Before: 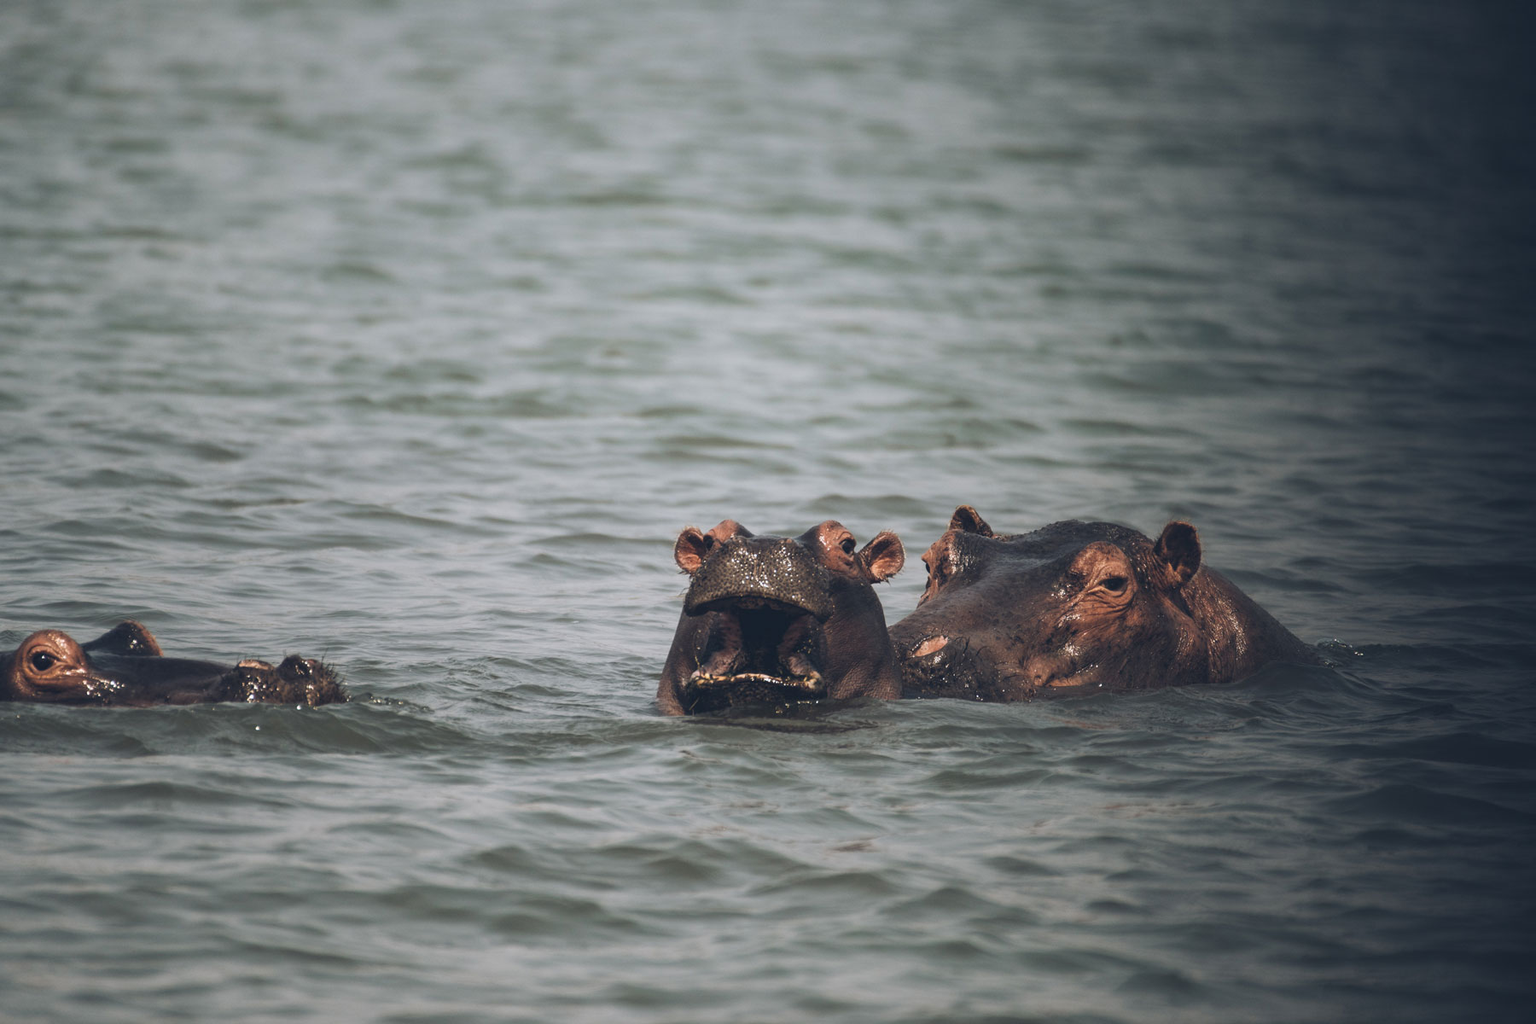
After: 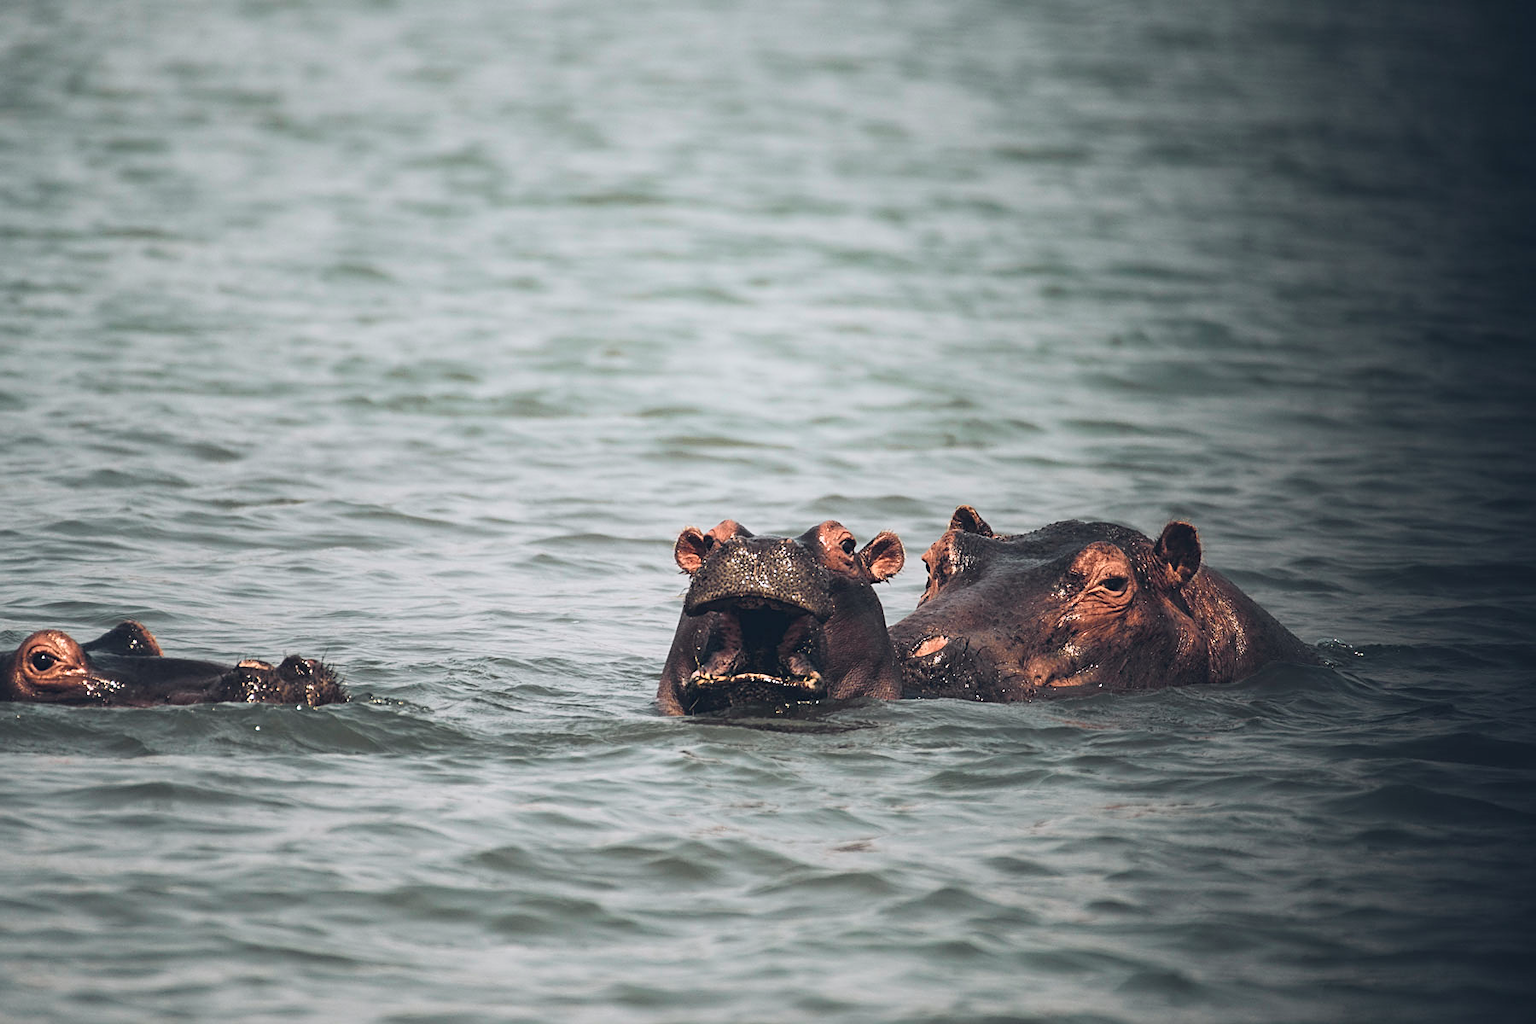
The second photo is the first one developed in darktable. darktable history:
sharpen: on, module defaults
tone curve: curves: ch0 [(0, 0) (0.051, 0.03) (0.096, 0.071) (0.241, 0.247) (0.455, 0.525) (0.594, 0.697) (0.741, 0.845) (0.871, 0.933) (1, 0.984)]; ch1 [(0, 0) (0.1, 0.038) (0.318, 0.243) (0.399, 0.351) (0.478, 0.469) (0.499, 0.499) (0.534, 0.549) (0.565, 0.594) (0.601, 0.634) (0.666, 0.7) (1, 1)]; ch2 [(0, 0) (0.453, 0.45) (0.479, 0.483) (0.504, 0.499) (0.52, 0.519) (0.541, 0.559) (0.592, 0.612) (0.824, 0.815) (1, 1)], color space Lab, independent channels, preserve colors none
